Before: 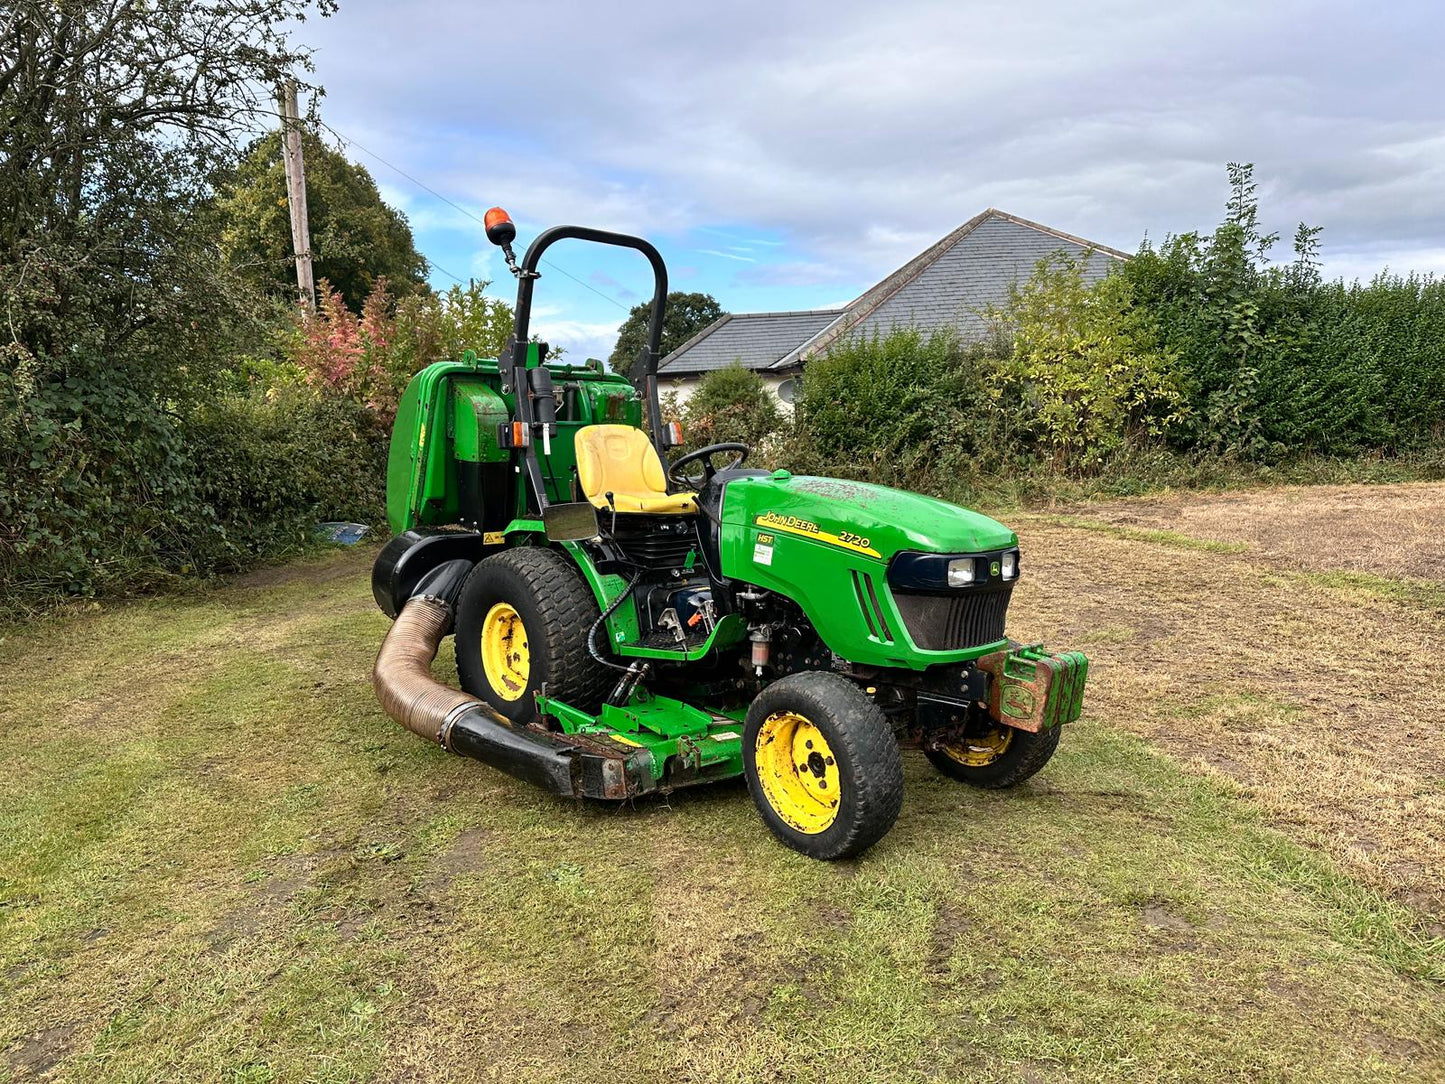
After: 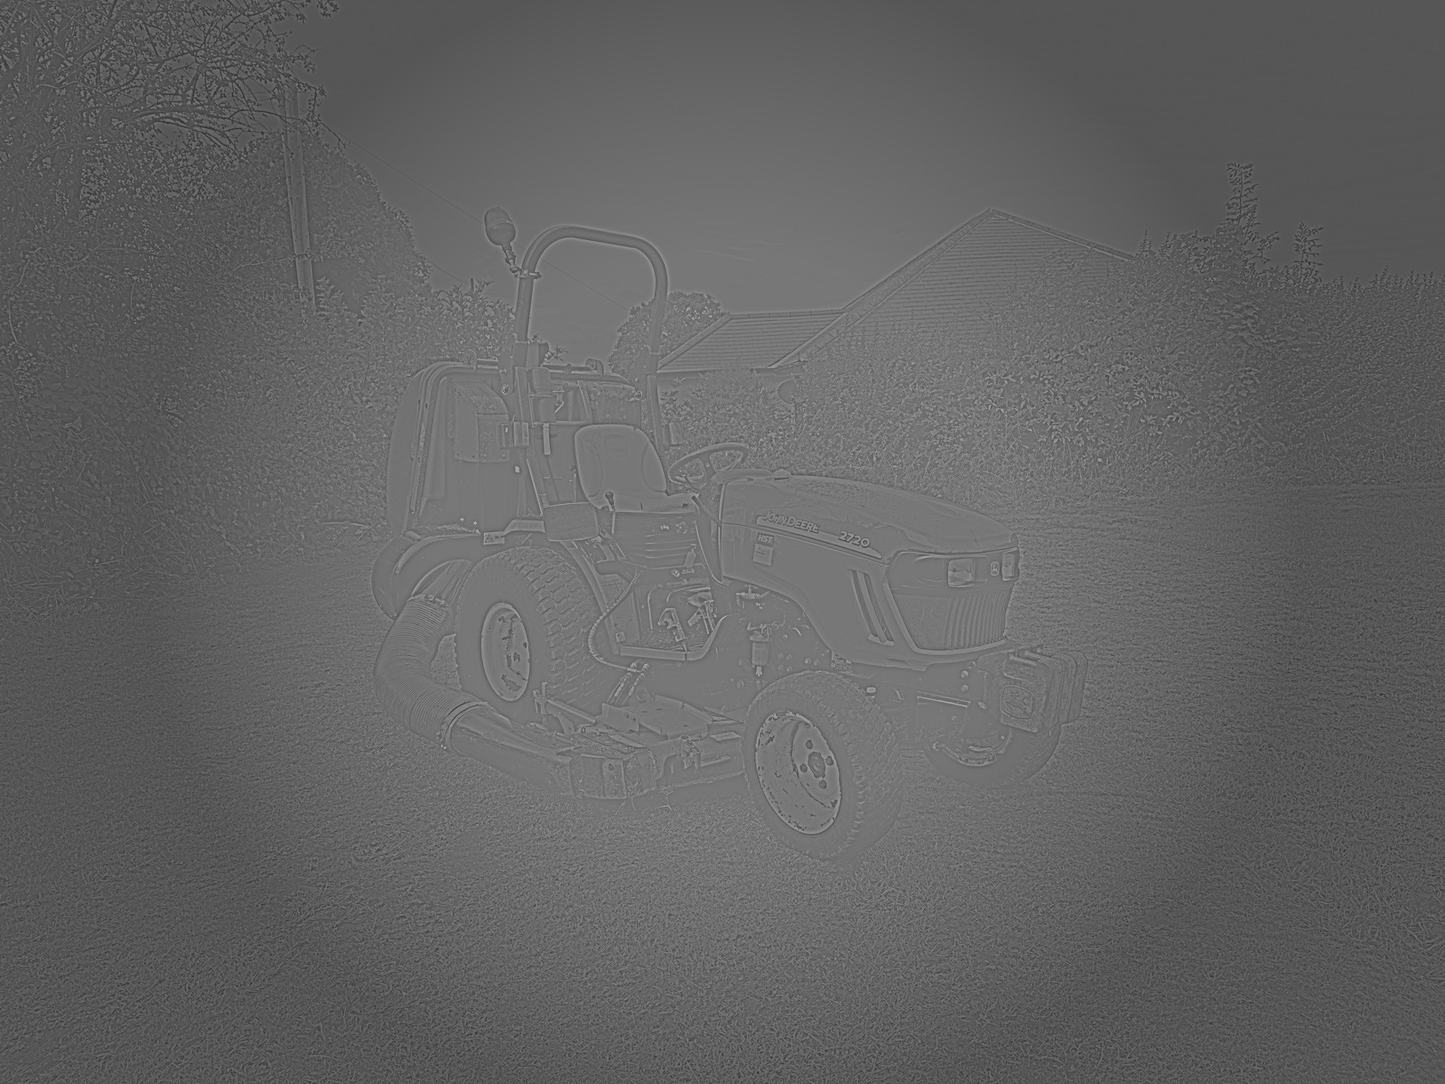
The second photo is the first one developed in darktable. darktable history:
highpass: sharpness 5.84%, contrast boost 8.44%
vignetting: fall-off start 40%, fall-off radius 40%
